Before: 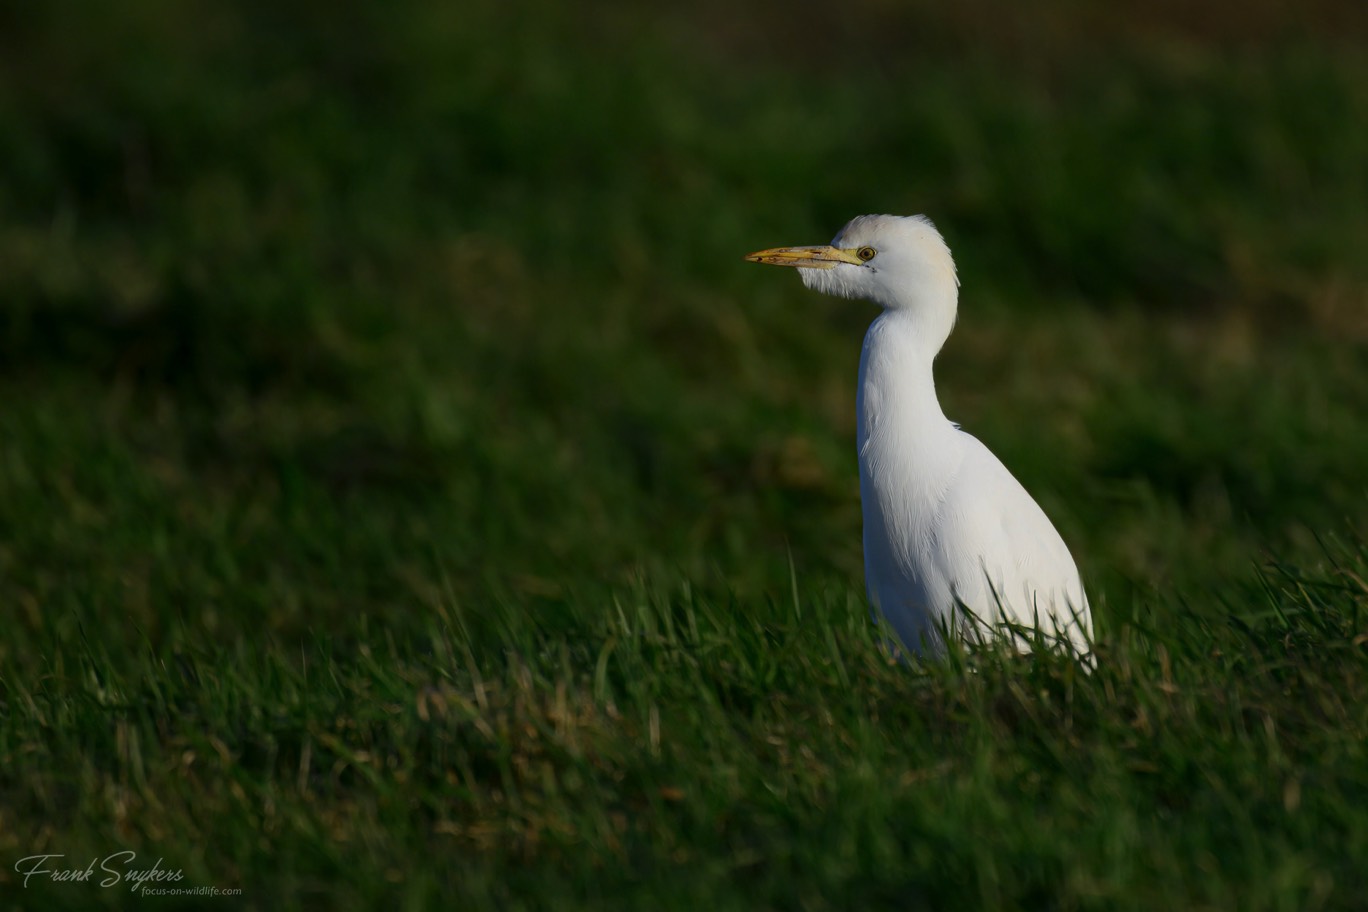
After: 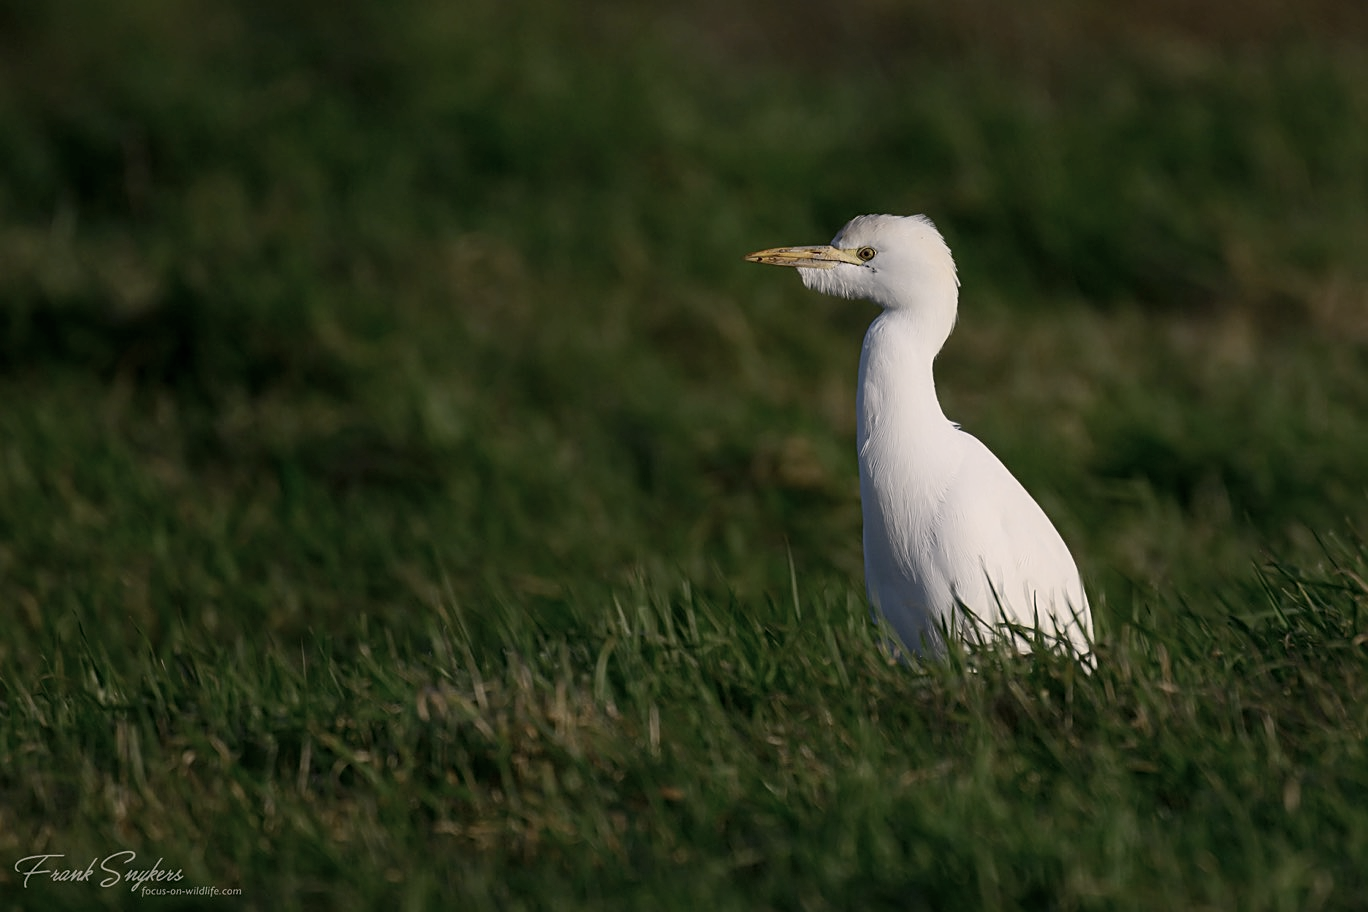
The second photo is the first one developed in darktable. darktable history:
sharpen: on, module defaults
color correction: highlights a* 5.54, highlights b* 5.19, saturation 0.639
contrast brightness saturation: contrast 0.097, brightness 0.013, saturation 0.023
